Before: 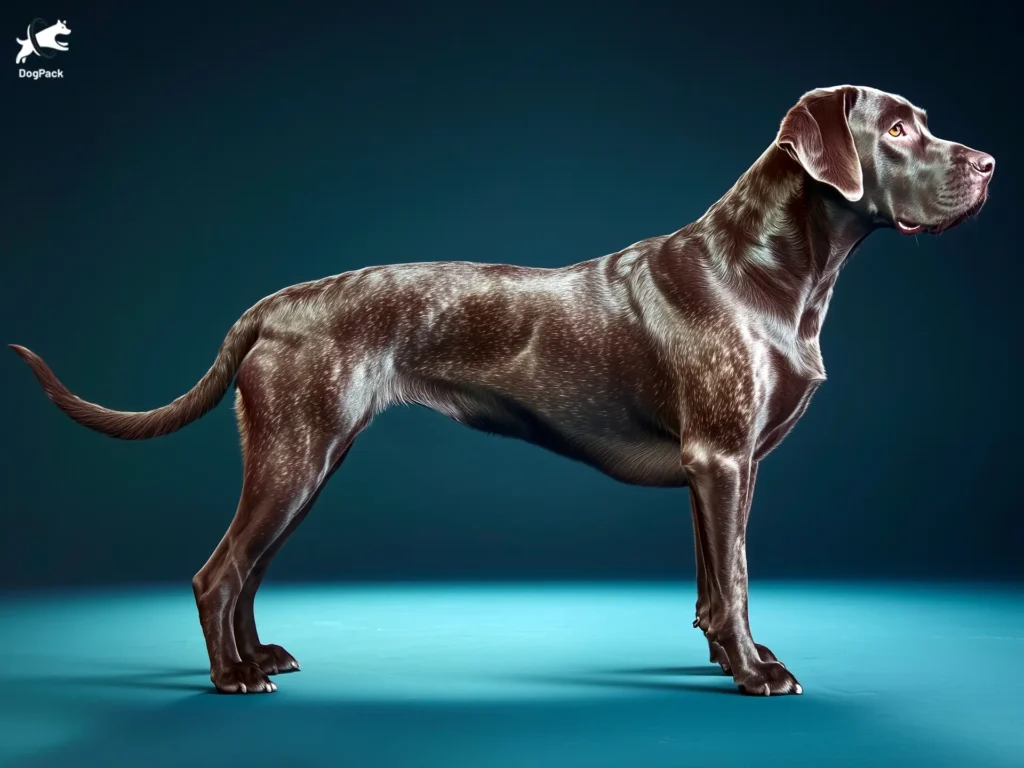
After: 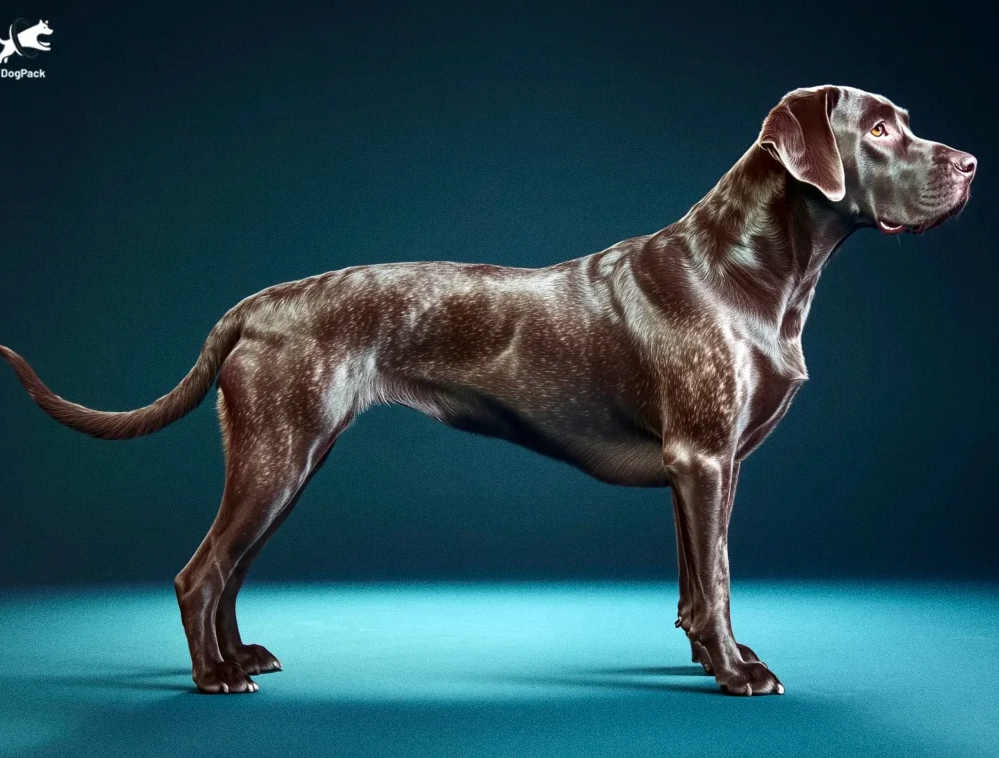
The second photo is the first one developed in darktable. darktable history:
grain: on, module defaults
crop and rotate: left 1.774%, right 0.633%, bottom 1.28%
